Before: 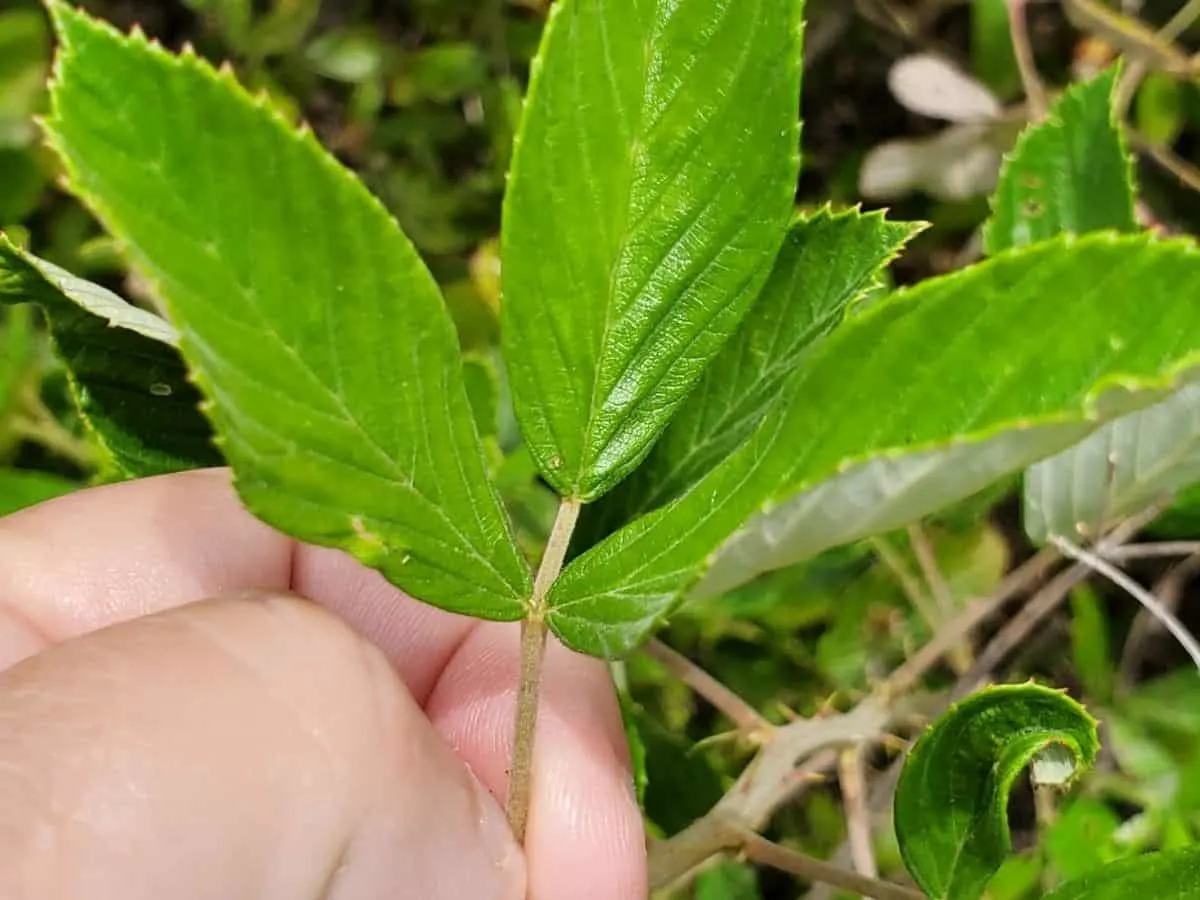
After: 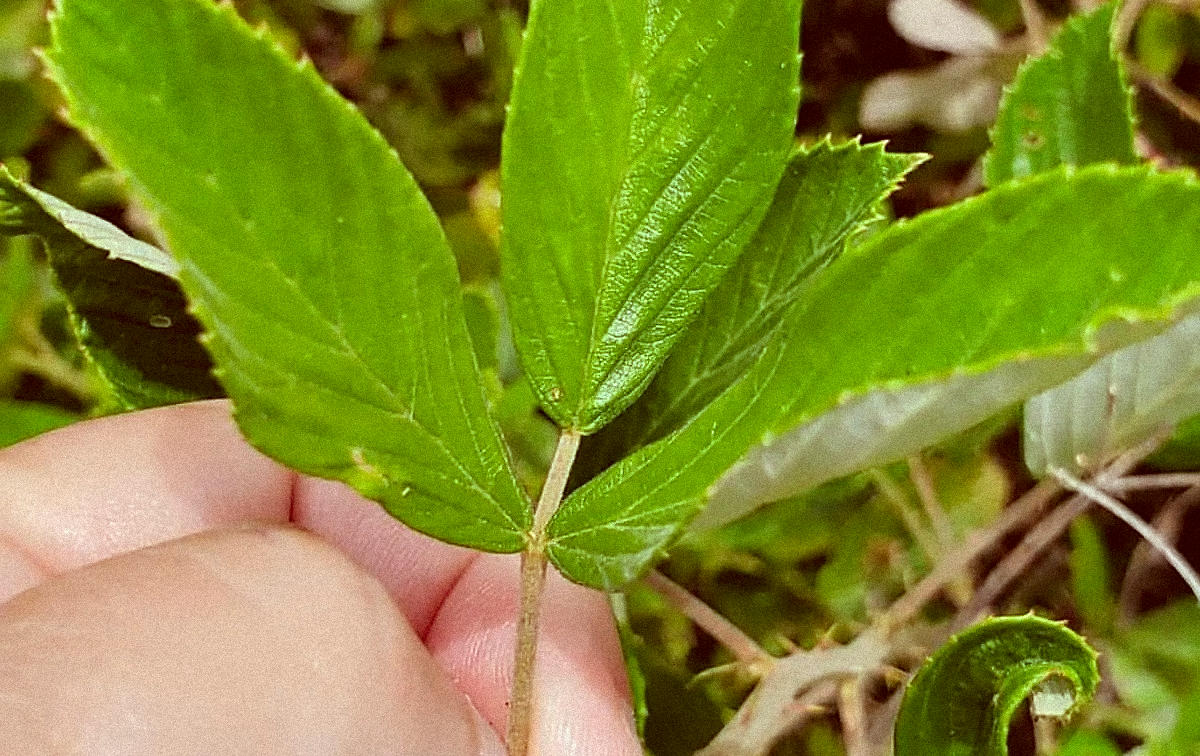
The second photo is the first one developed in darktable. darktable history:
color correction: highlights a* -7.23, highlights b* -0.161, shadows a* 20.08, shadows b* 11.73
grain: strength 35%, mid-tones bias 0%
sharpen: amount 0.55
crop: top 7.625%, bottom 8.027%
